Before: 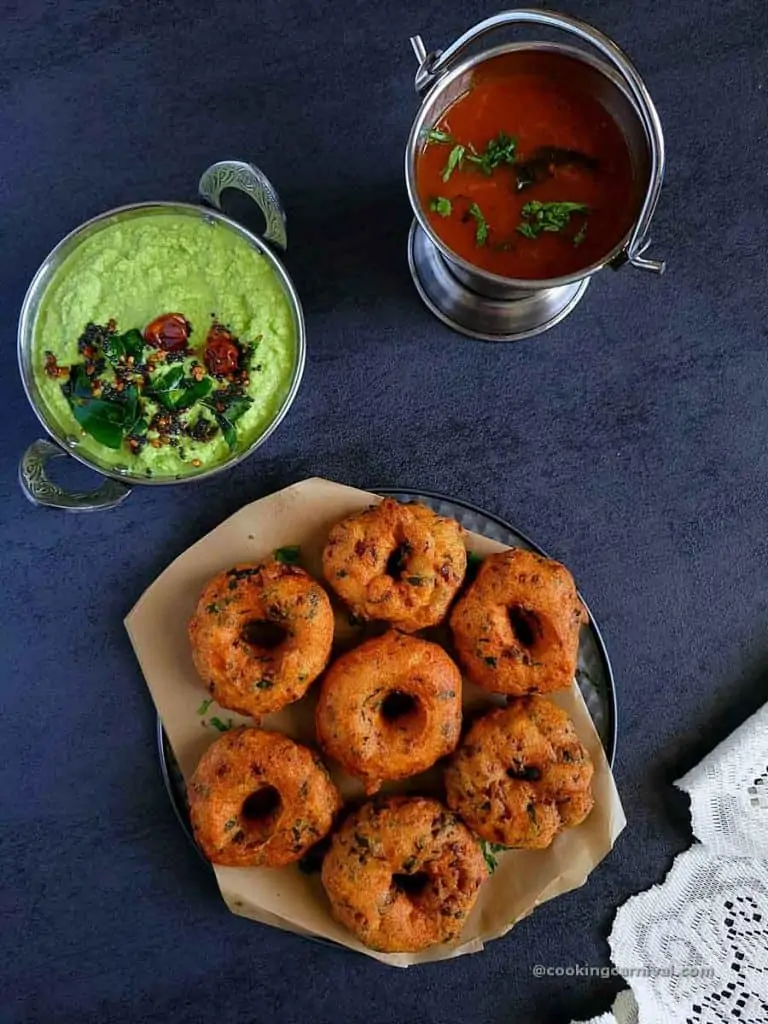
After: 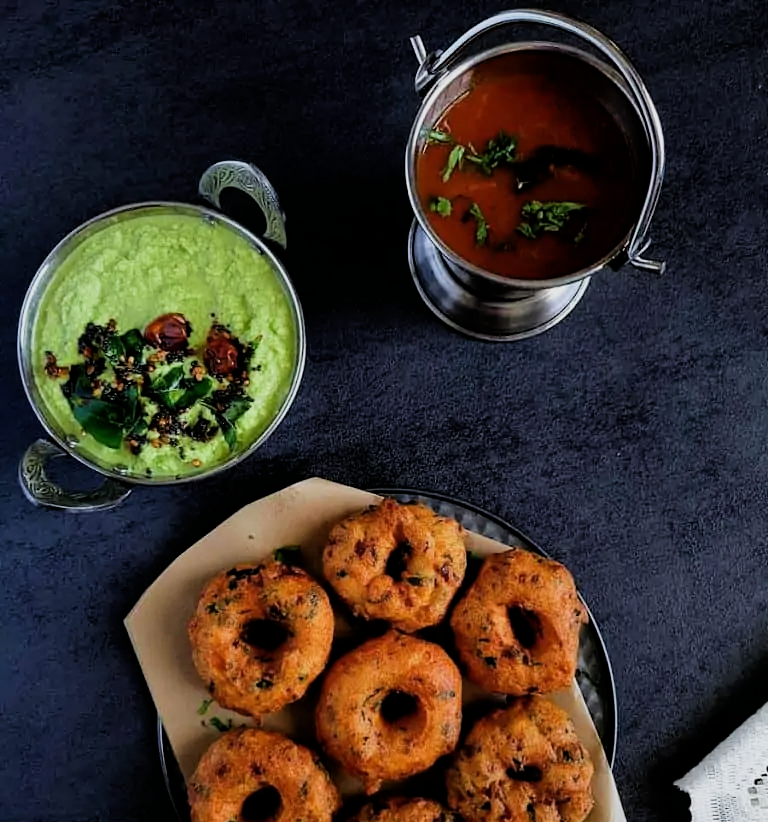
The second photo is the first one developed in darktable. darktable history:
filmic rgb: black relative exposure -5 EV, white relative exposure 3.5 EV, hardness 3.19, contrast 1.2, highlights saturation mix -50%
crop: bottom 19.644%
